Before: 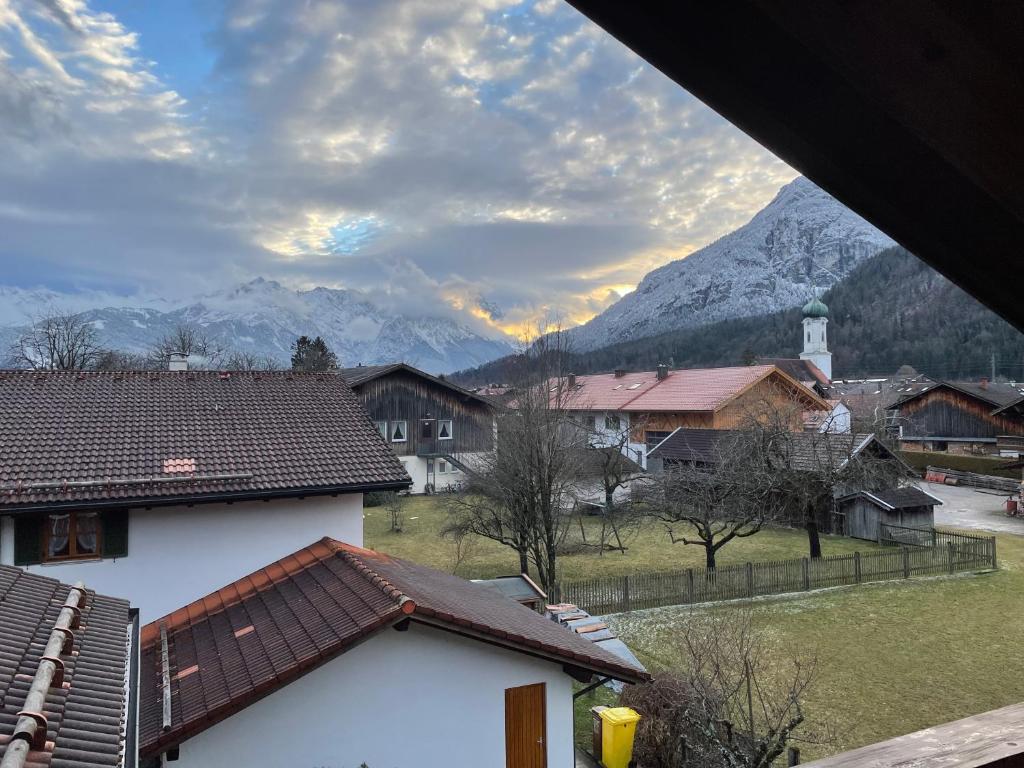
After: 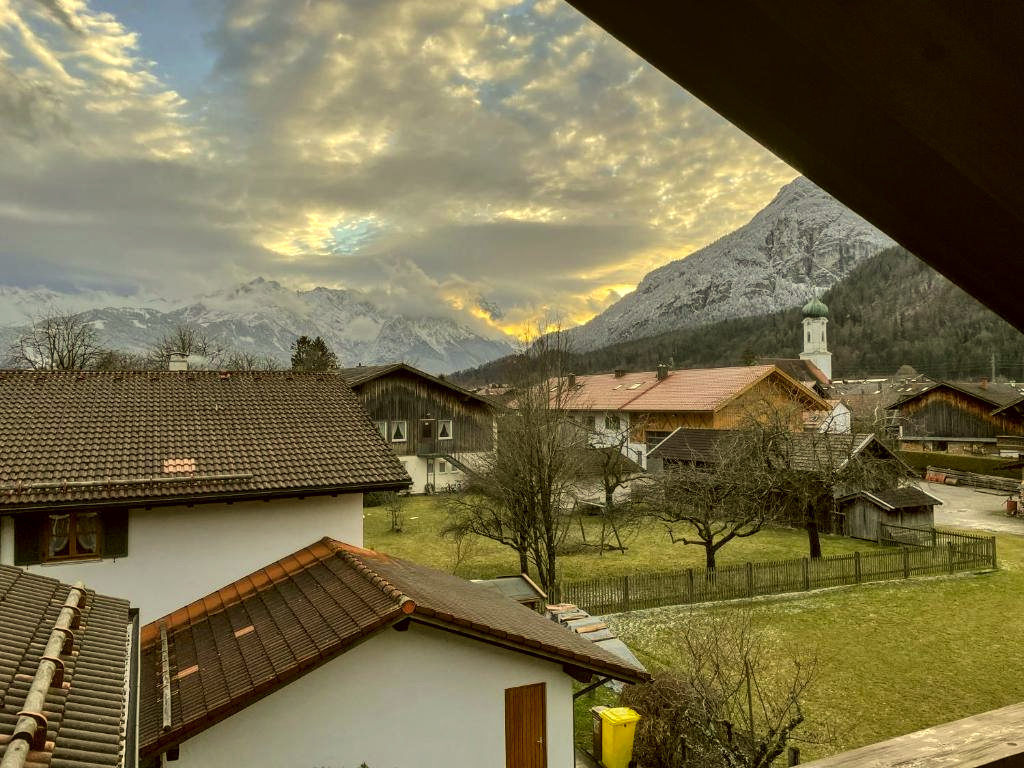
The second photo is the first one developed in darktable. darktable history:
local contrast: on, module defaults
color correction: highlights a* 0.13, highlights b* 28.79, shadows a* -0.321, shadows b* 21.02
